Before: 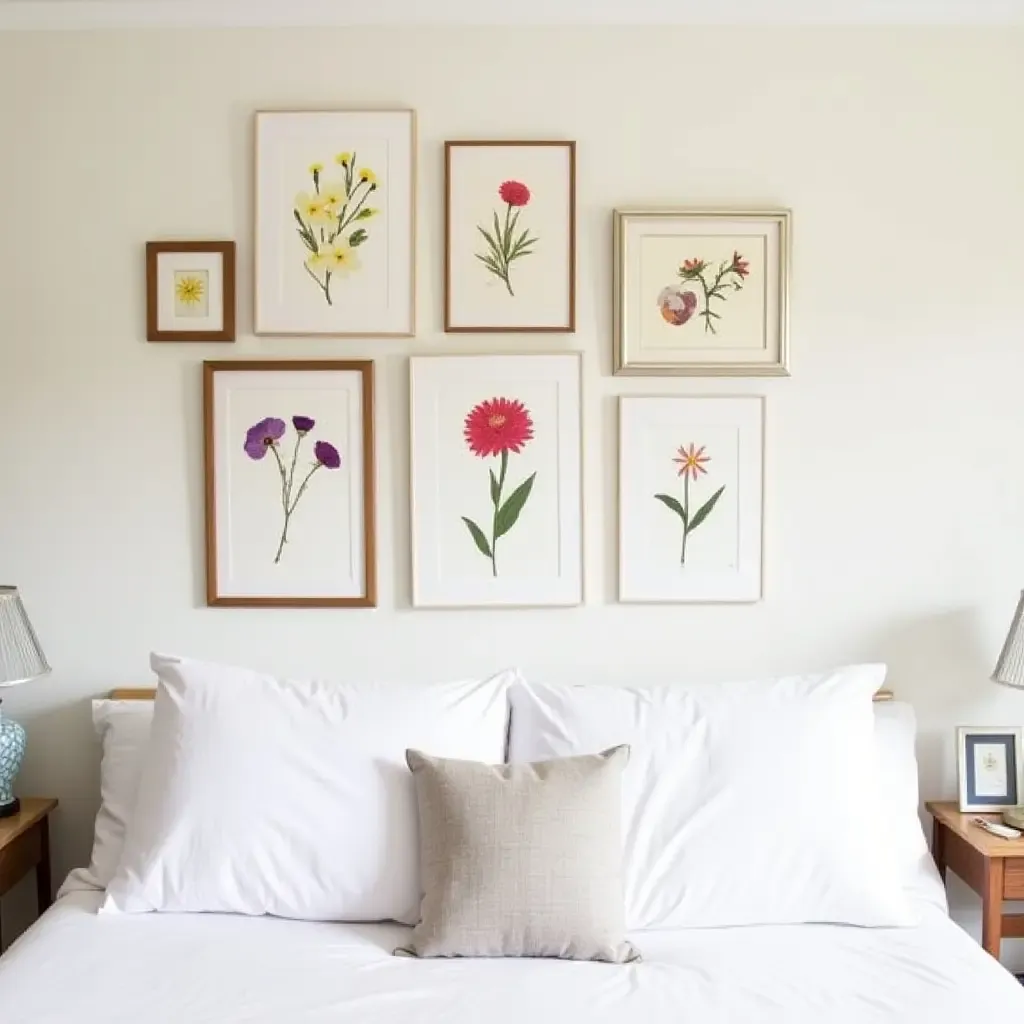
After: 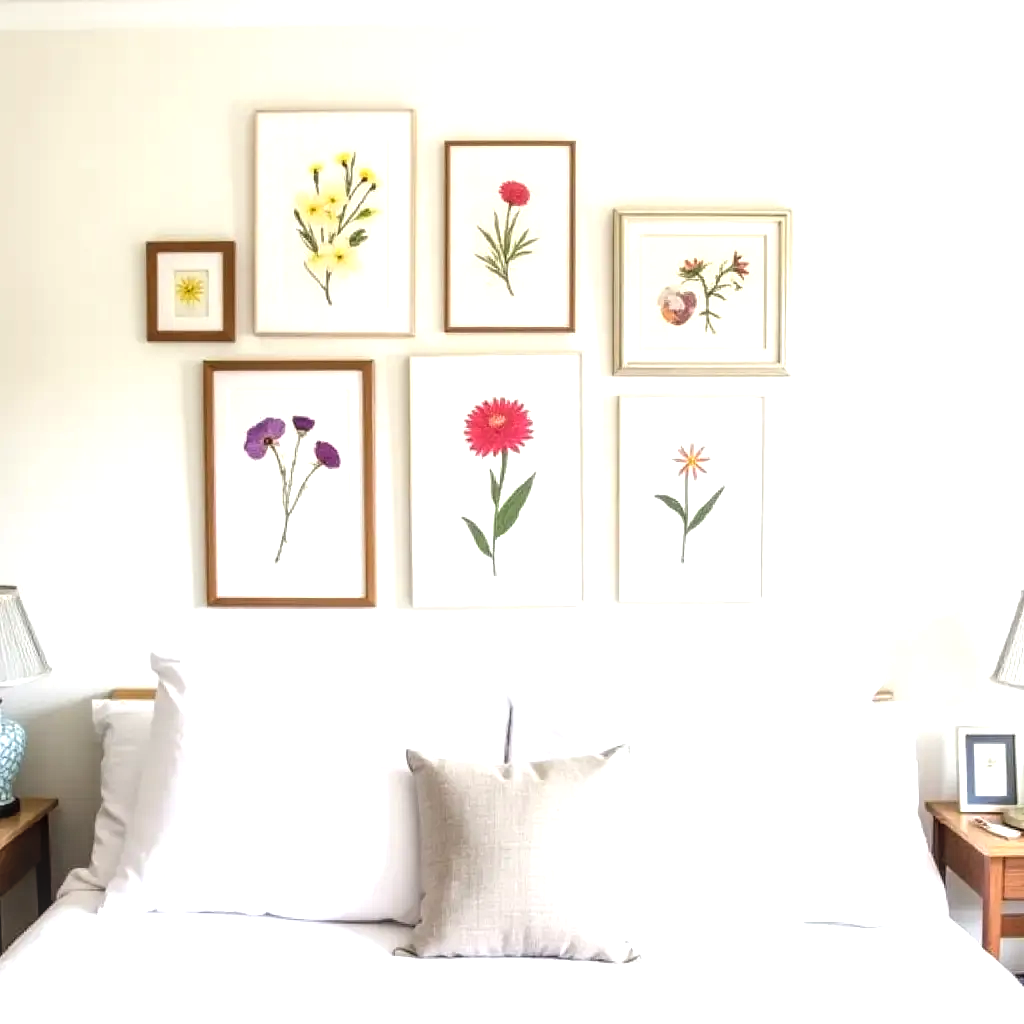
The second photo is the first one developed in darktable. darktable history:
tone equalizer: -8 EV -0.789 EV, -7 EV -0.739 EV, -6 EV -0.586 EV, -5 EV -0.419 EV, -3 EV 0.38 EV, -2 EV 0.6 EV, -1 EV 0.689 EV, +0 EV 0.748 EV, mask exposure compensation -0.488 EV
local contrast: on, module defaults
